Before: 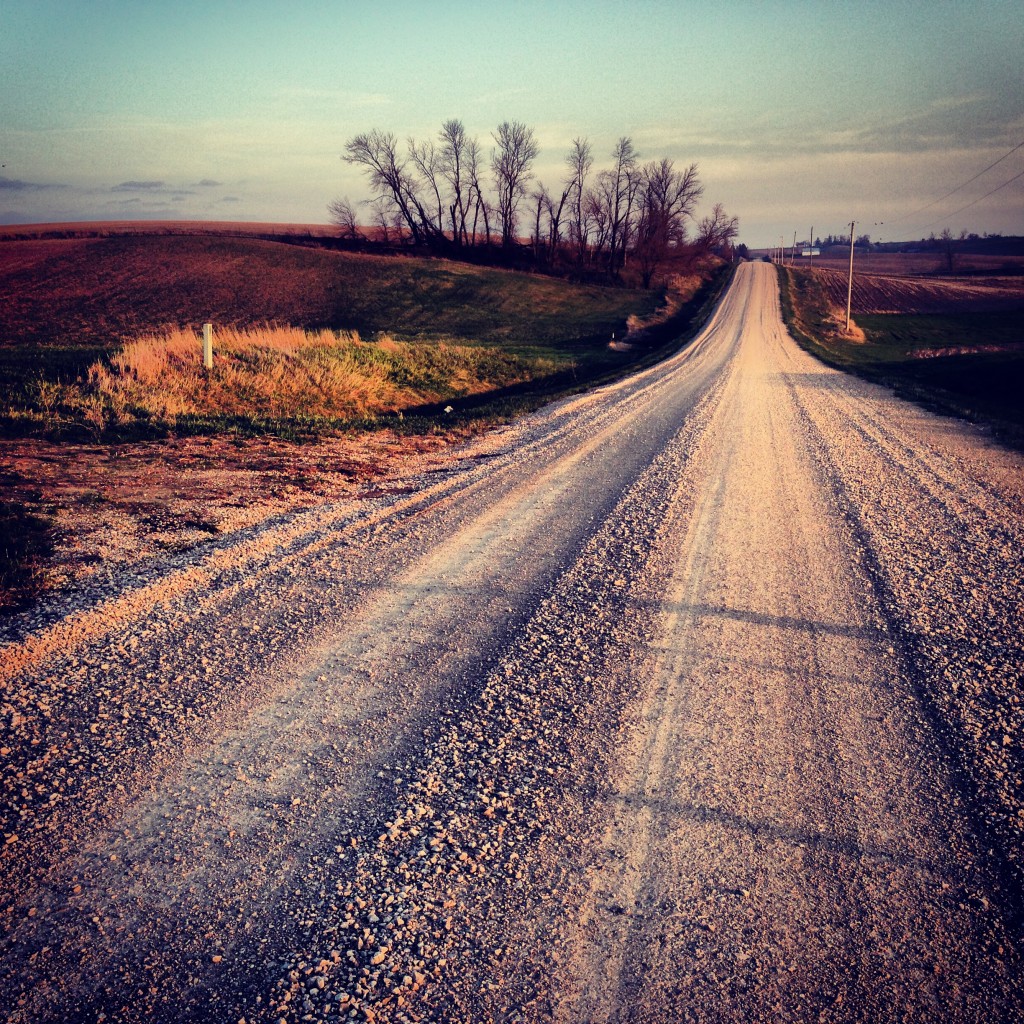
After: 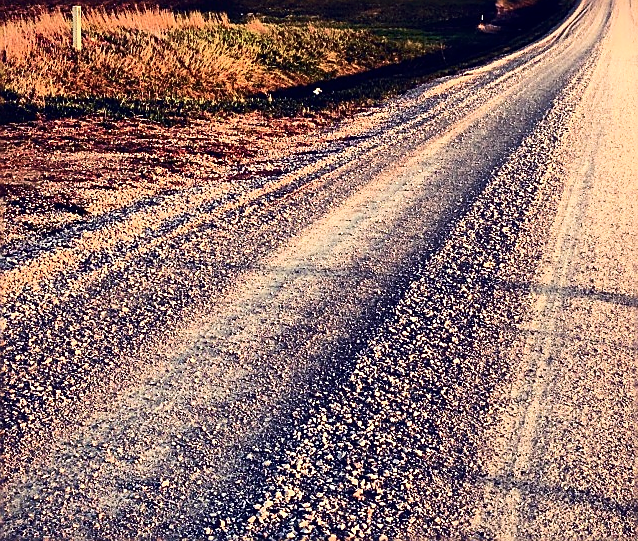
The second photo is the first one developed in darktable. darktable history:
crop: left 12.885%, top 31.076%, right 24.779%, bottom 16.005%
contrast brightness saturation: contrast 0.281
velvia: on, module defaults
sharpen: radius 1.415, amount 1.241, threshold 0.819
